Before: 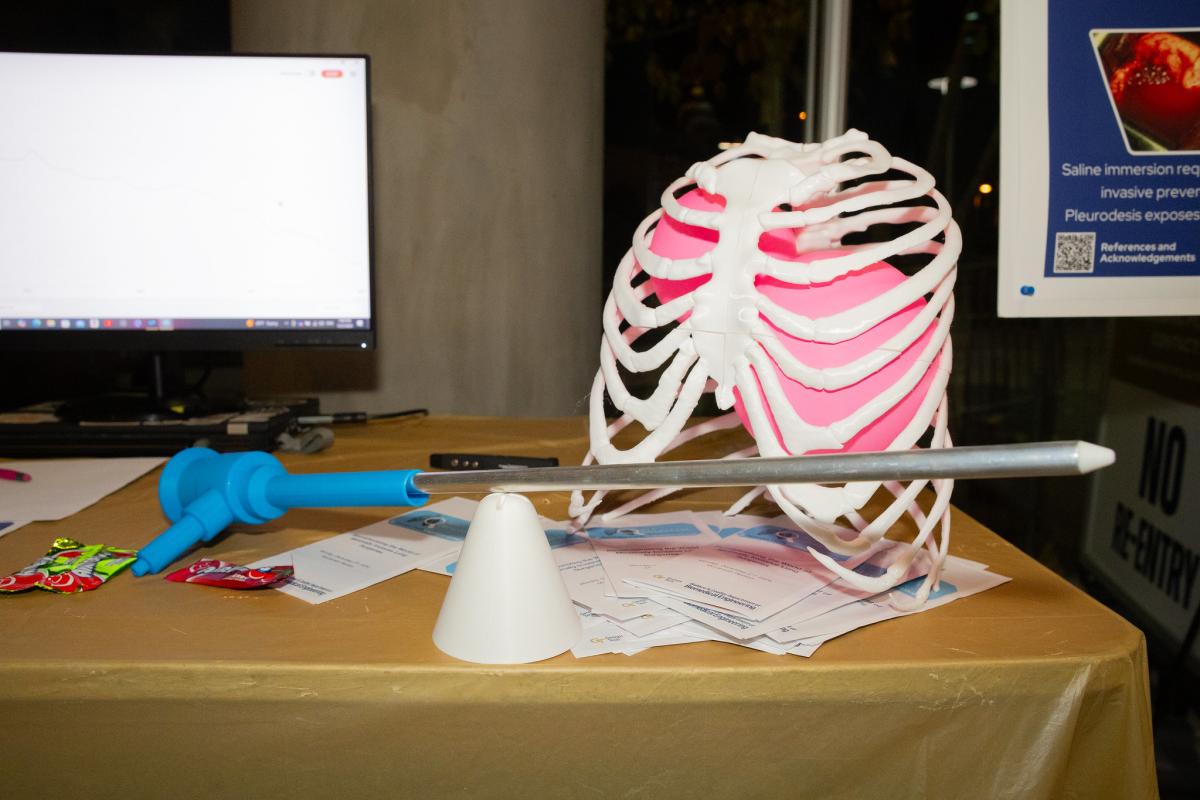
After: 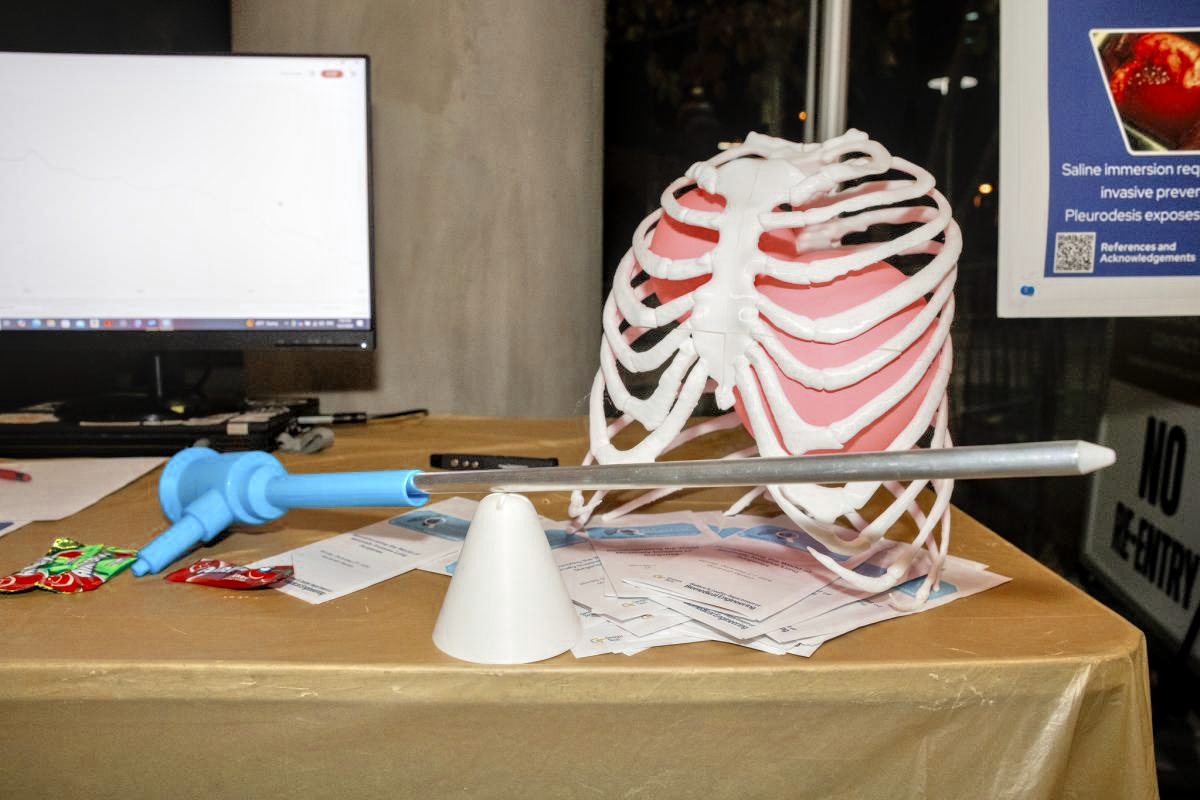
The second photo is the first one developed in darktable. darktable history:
color zones: curves: ch0 [(0, 0.5) (0.125, 0.4) (0.25, 0.5) (0.375, 0.4) (0.5, 0.4) (0.625, 0.6) (0.75, 0.6) (0.875, 0.5)]; ch1 [(0, 0.35) (0.125, 0.45) (0.25, 0.35) (0.375, 0.35) (0.5, 0.35) (0.625, 0.35) (0.75, 0.45) (0.875, 0.35)]; ch2 [(0, 0.6) (0.125, 0.5) (0.25, 0.5) (0.375, 0.6) (0.5, 0.6) (0.625, 0.5) (0.75, 0.5) (0.875, 0.5)]
local contrast: detail 130%
tone equalizer: -7 EV 0.15 EV, -6 EV 0.6 EV, -5 EV 1.15 EV, -4 EV 1.33 EV, -3 EV 1.15 EV, -2 EV 0.6 EV, -1 EV 0.15 EV, mask exposure compensation -0.5 EV
